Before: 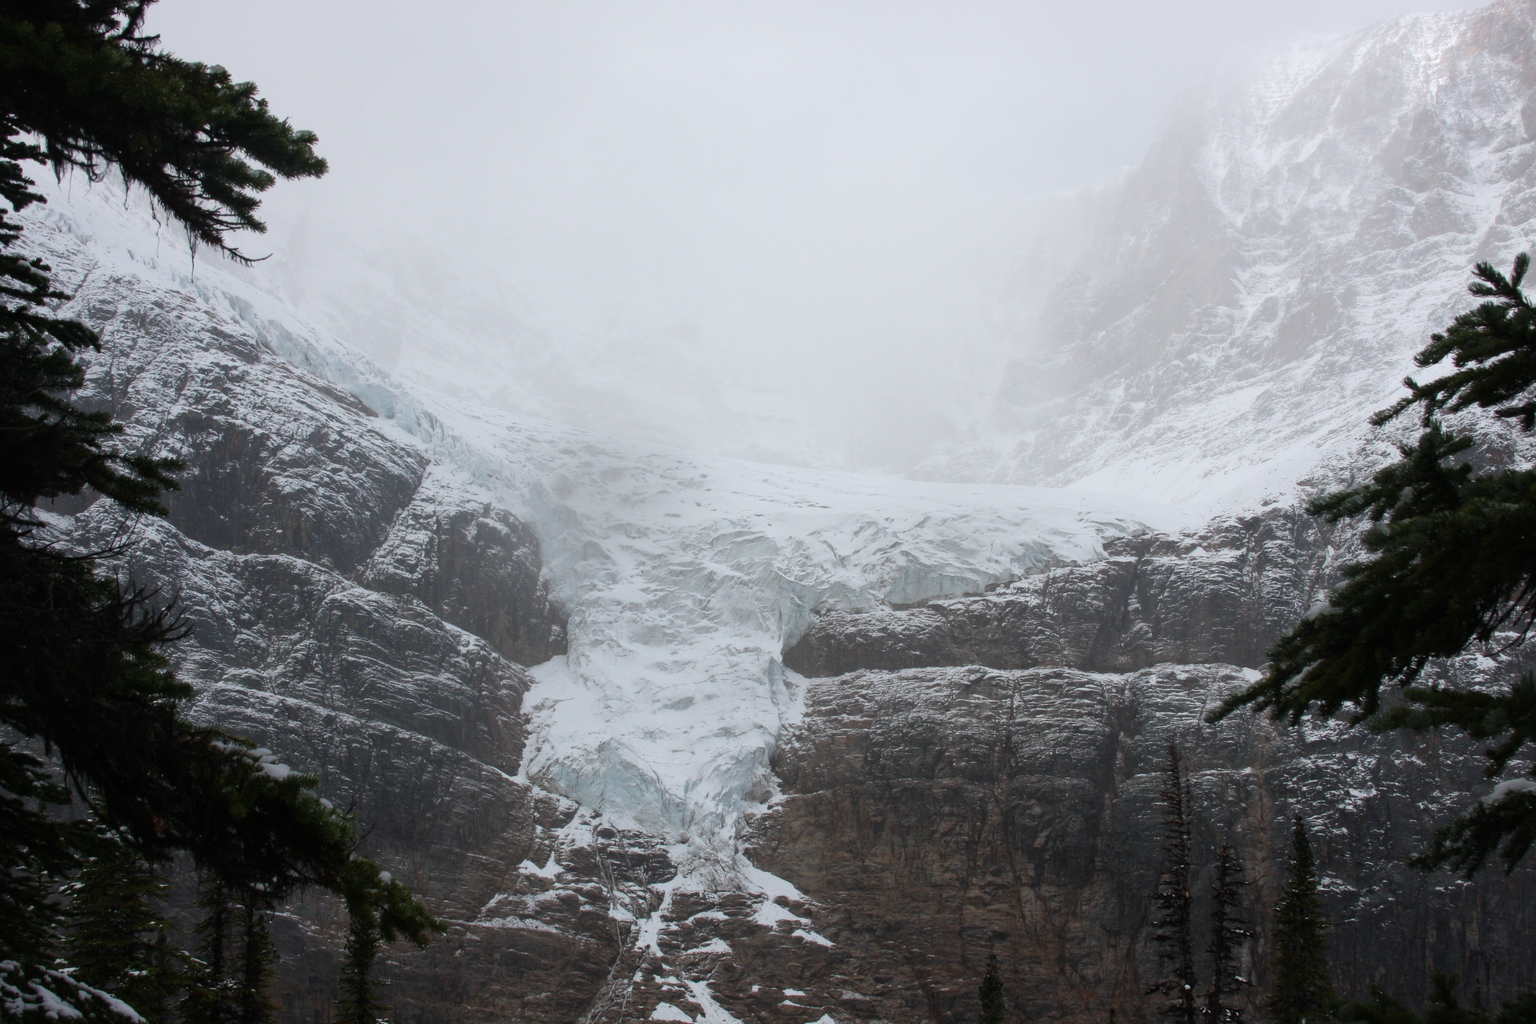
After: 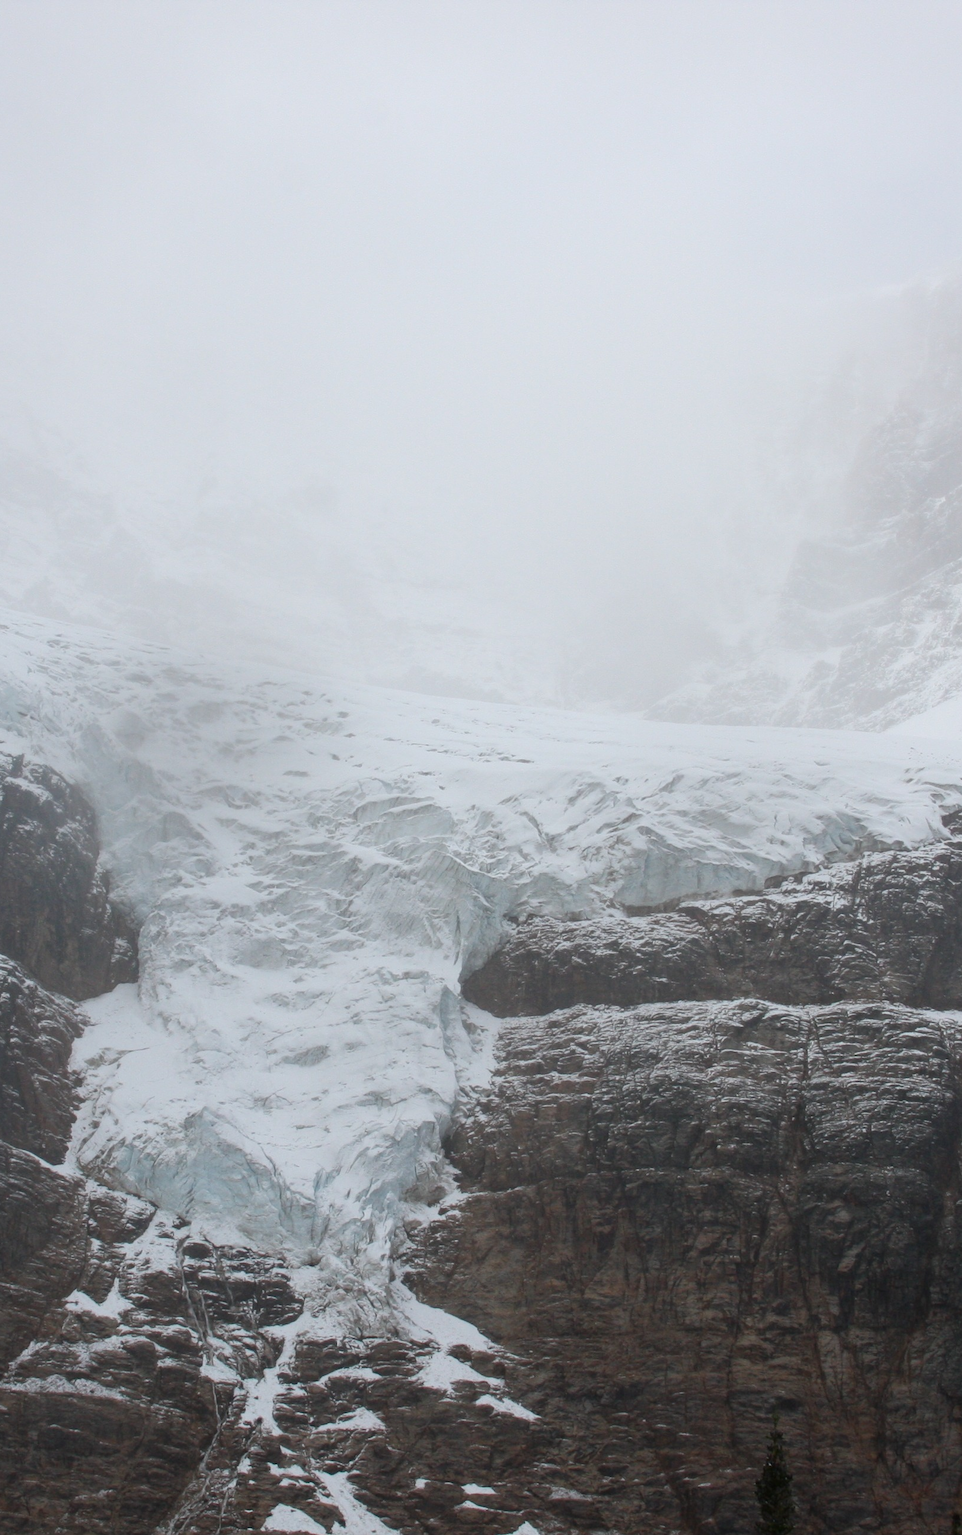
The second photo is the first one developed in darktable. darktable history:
crop: left 30.965%, right 27.289%
